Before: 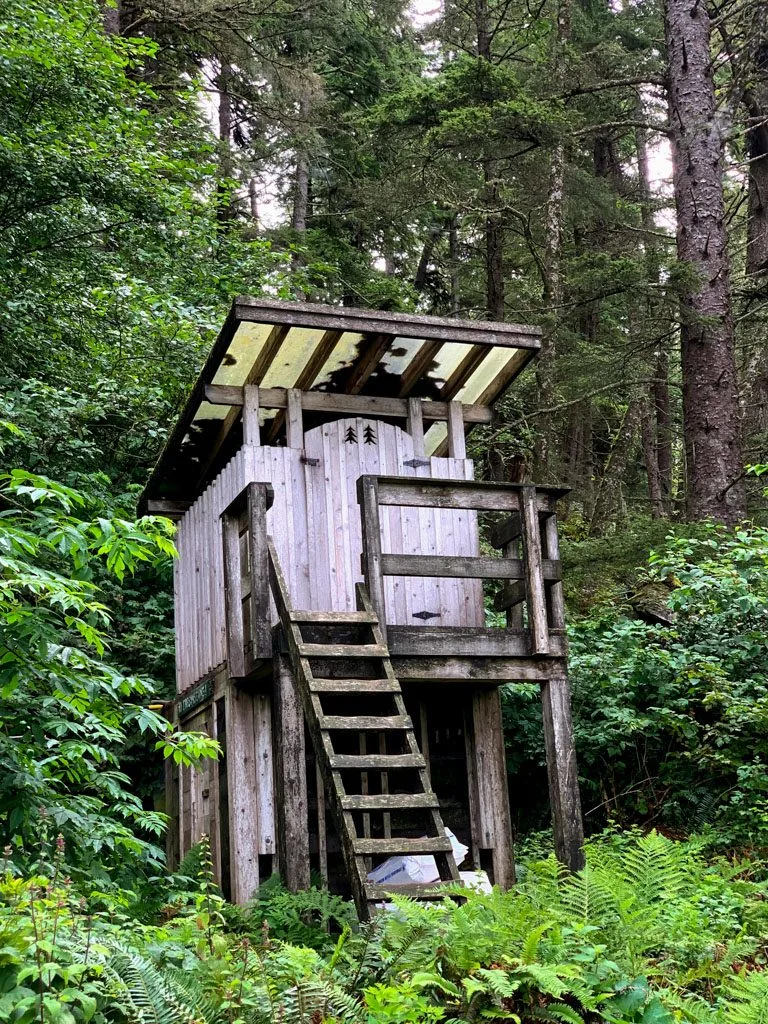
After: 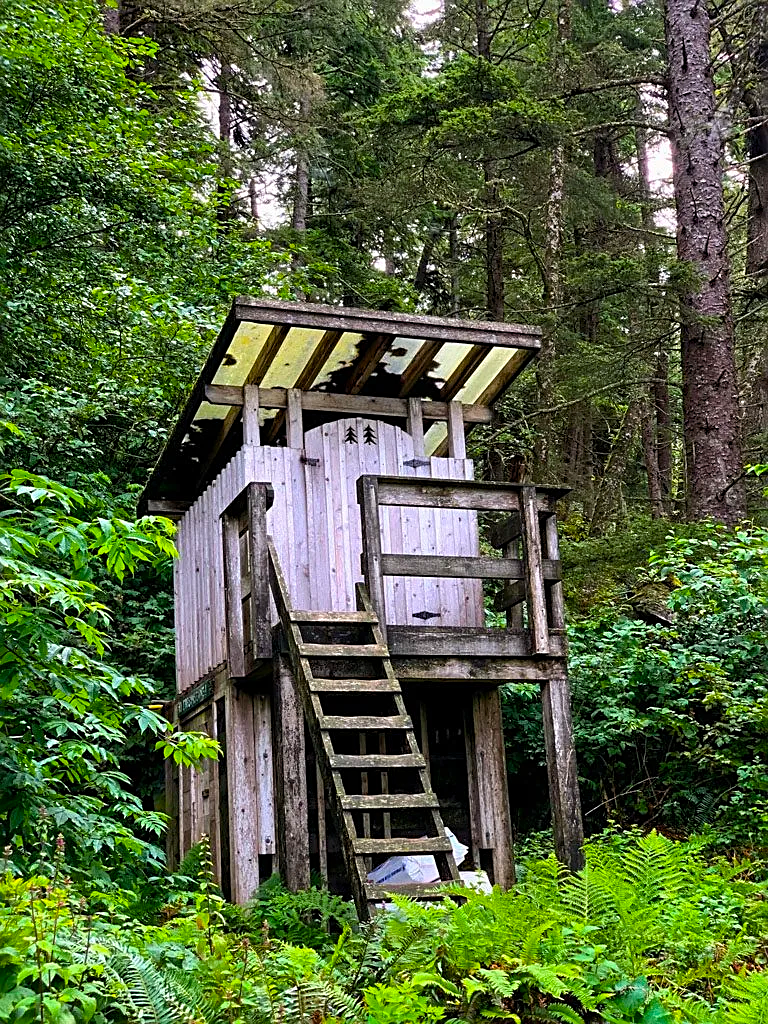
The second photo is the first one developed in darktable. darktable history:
color balance rgb: perceptual saturation grading › global saturation 36.151%, global vibrance 20%
sharpen: on, module defaults
